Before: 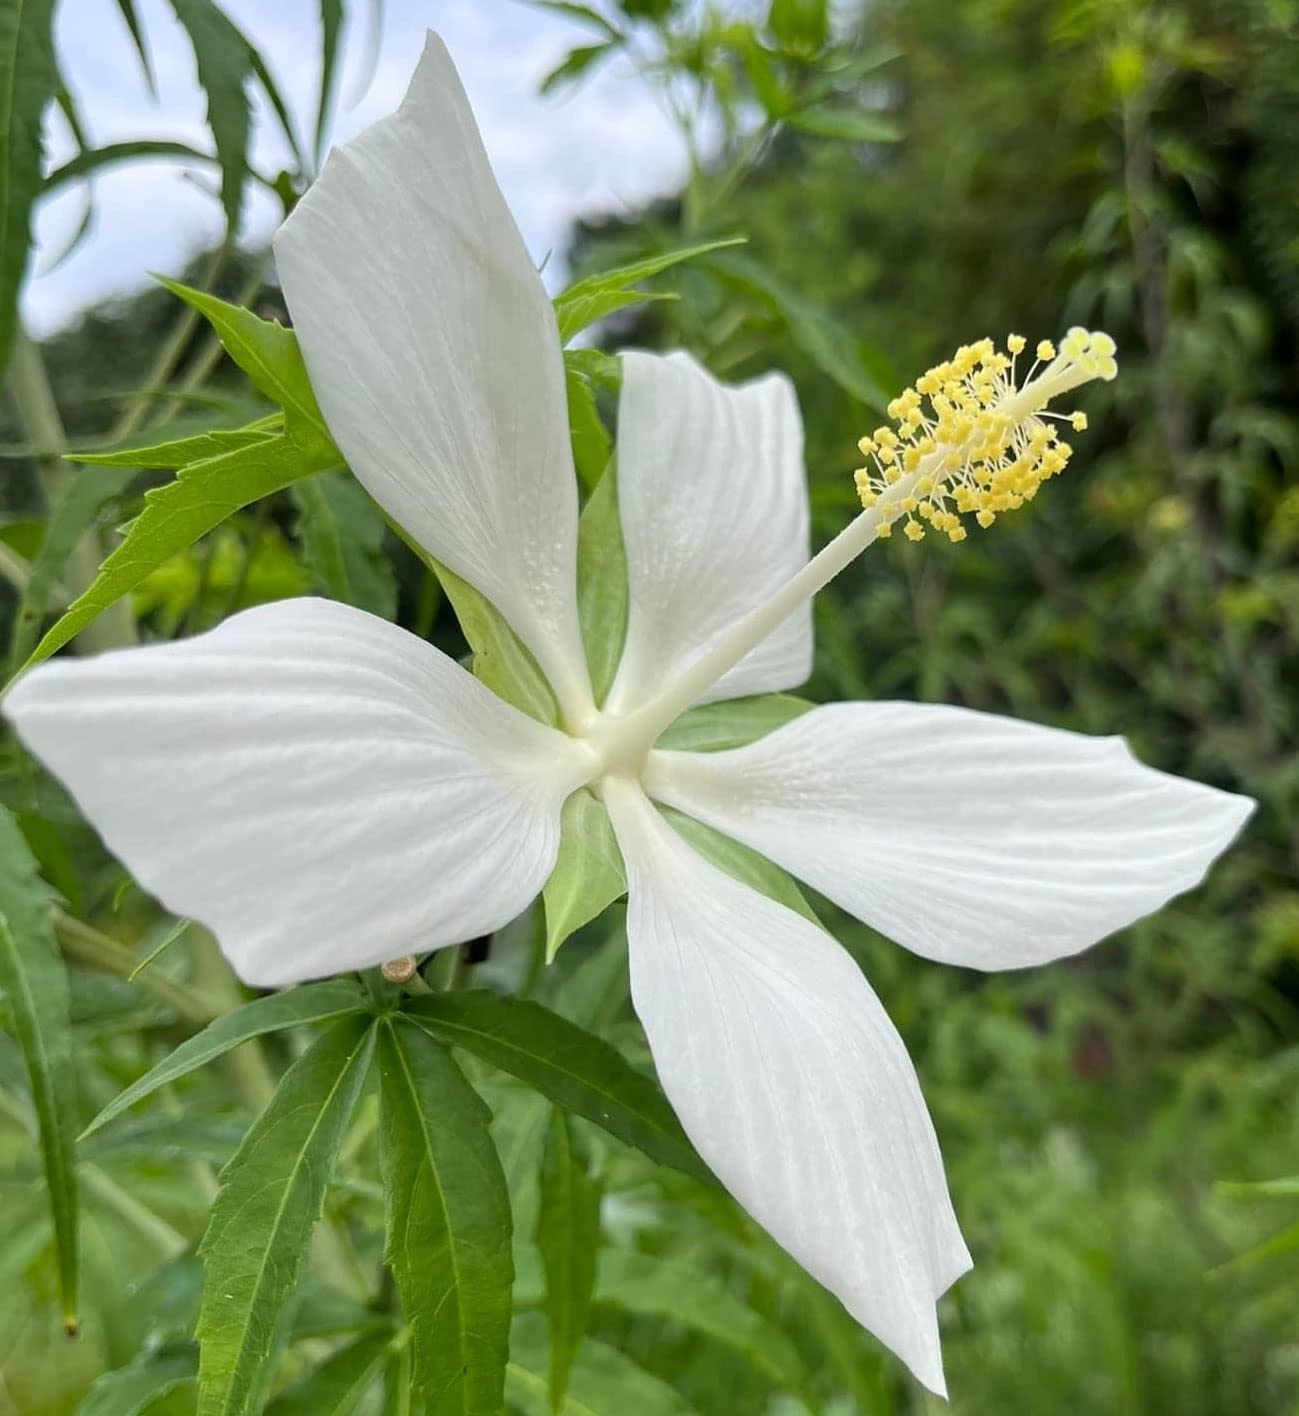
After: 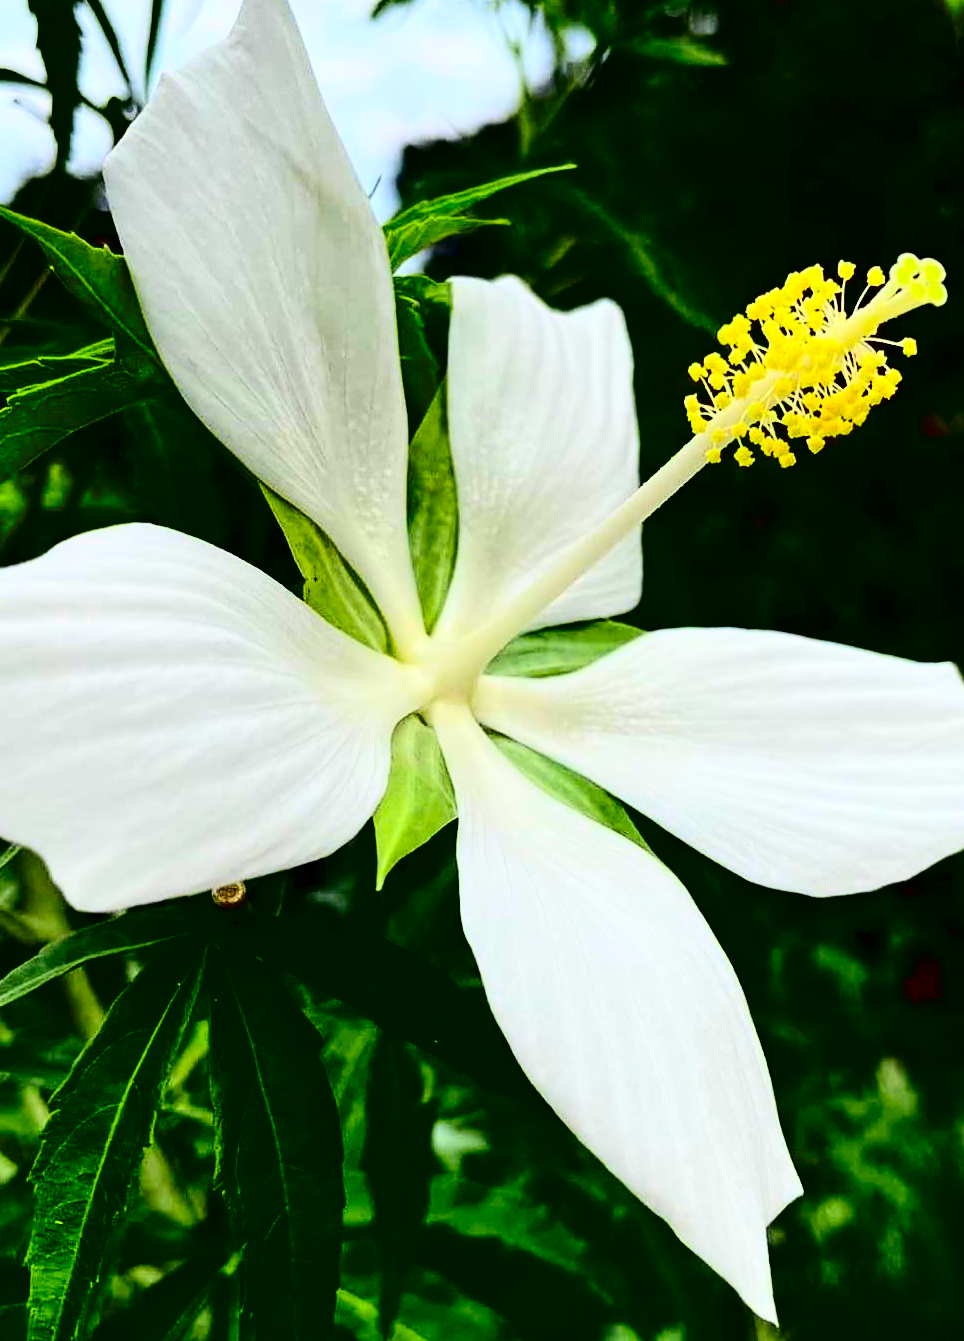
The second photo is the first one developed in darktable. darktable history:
crop and rotate: left 13.15%, top 5.251%, right 12.609%
contrast brightness saturation: contrast 0.77, brightness -1, saturation 1
